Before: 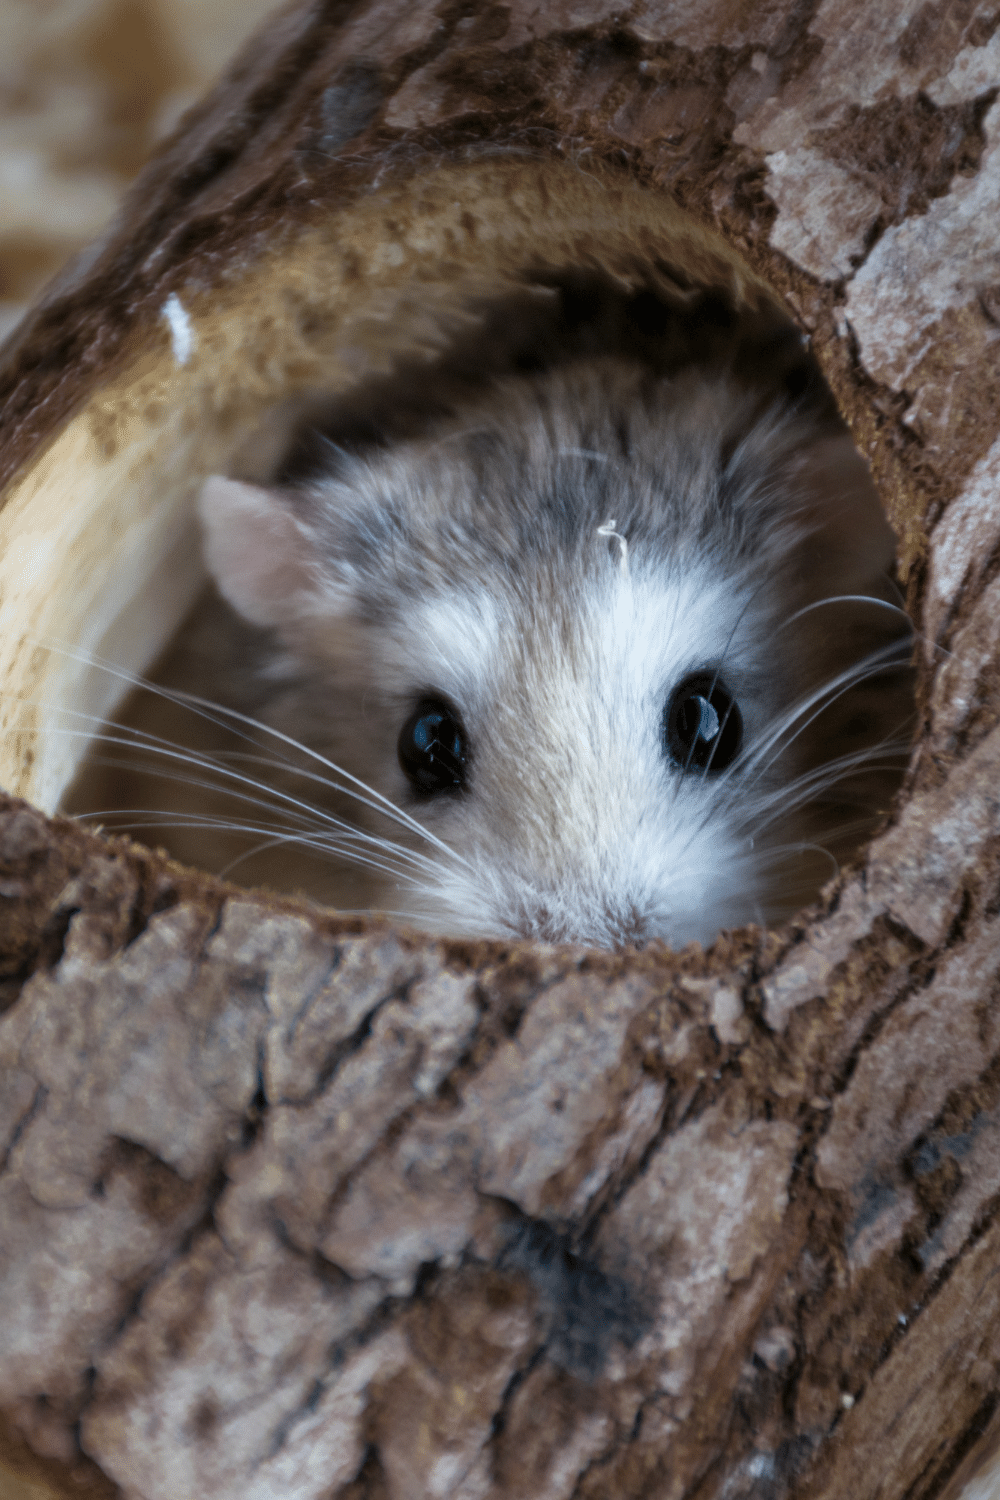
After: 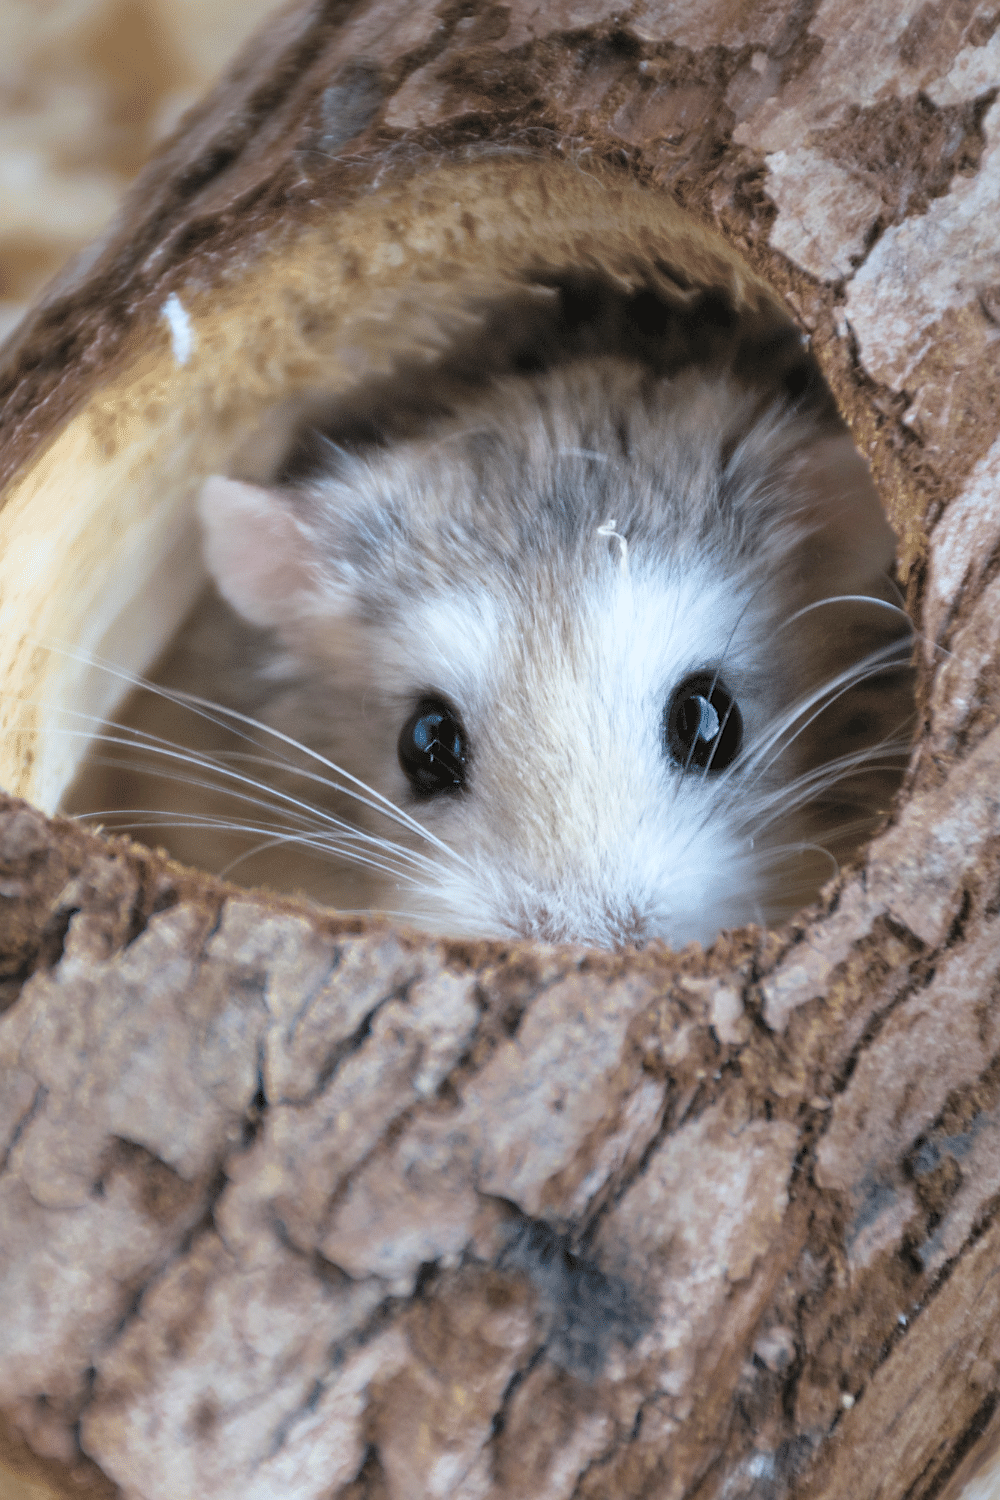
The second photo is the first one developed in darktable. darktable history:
contrast brightness saturation: contrast 0.1, brightness 0.3, saturation 0.14
sharpen: radius 1.458, amount 0.398, threshold 1.271
